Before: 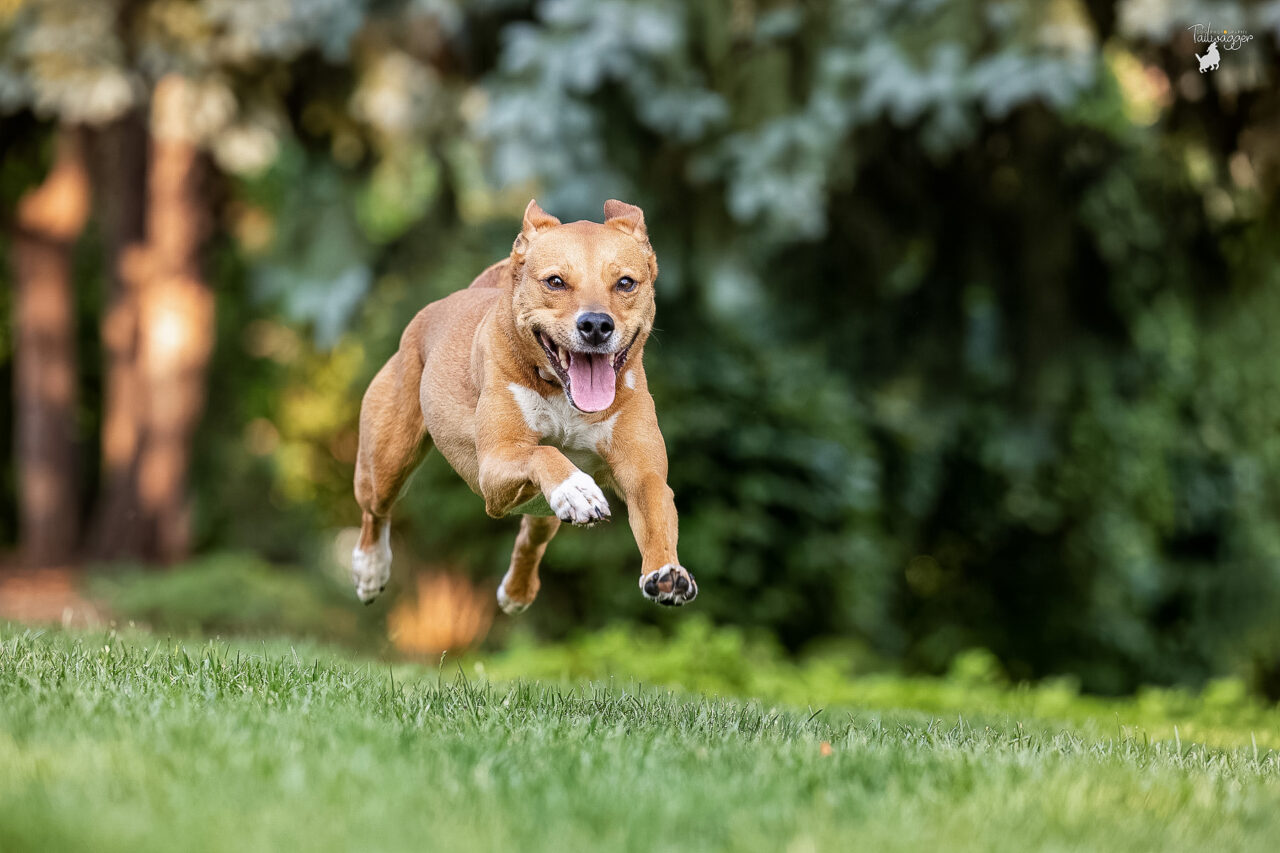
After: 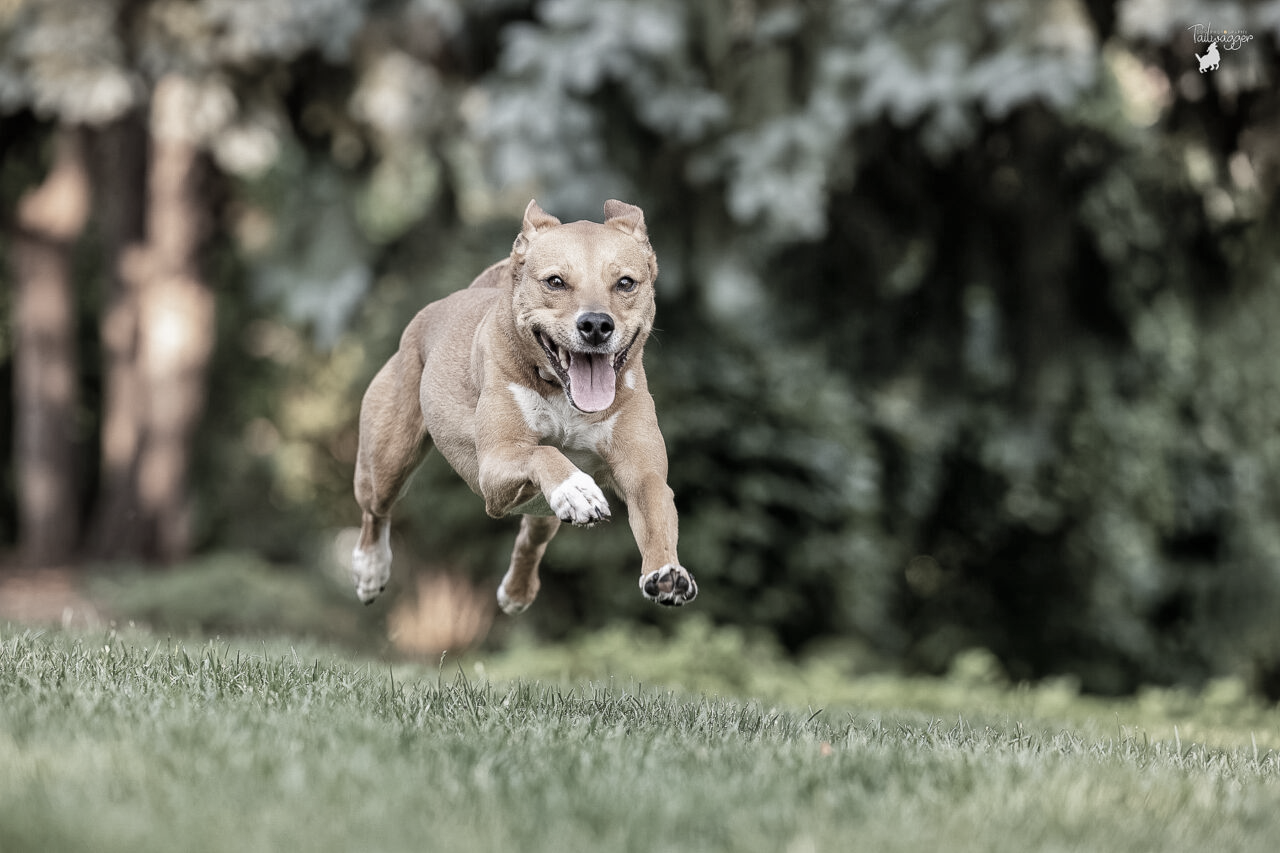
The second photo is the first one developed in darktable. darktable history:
color correction: highlights b* 0.024, saturation 0.345
shadows and highlights: radius 109.11, shadows 45.25, highlights -67.31, low approximation 0.01, soften with gaussian
